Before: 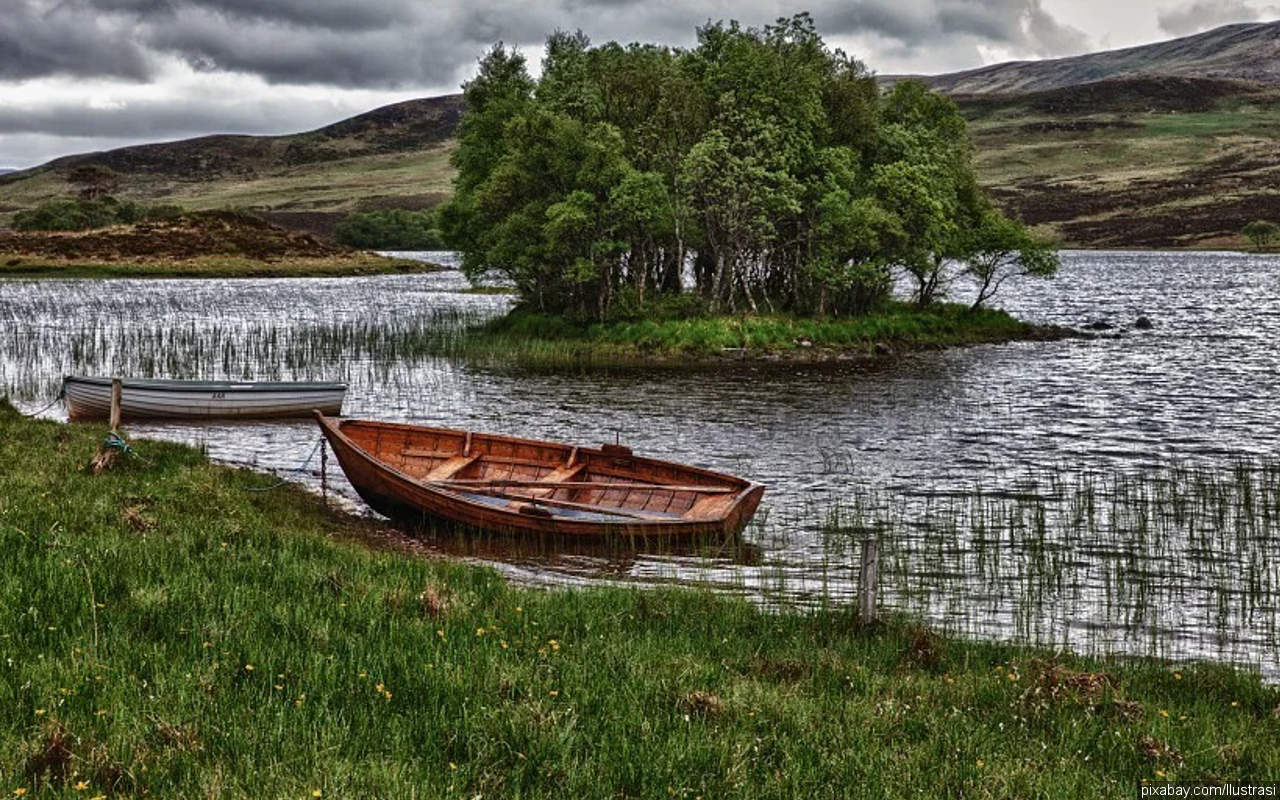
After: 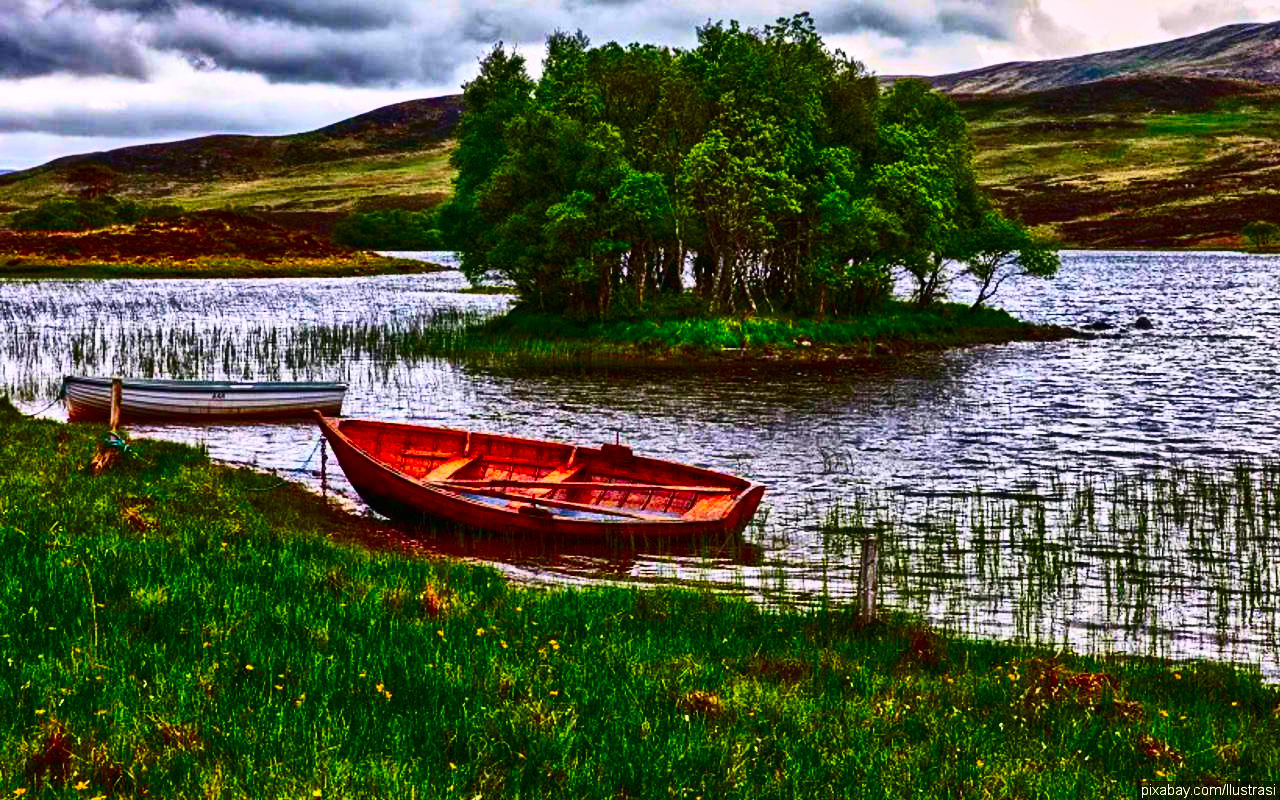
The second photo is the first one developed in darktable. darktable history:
contrast brightness saturation: contrast 0.4, brightness 0.05, saturation 0.25
color correction: highlights a* 1.59, highlights b* -1.7, saturation 2.48
